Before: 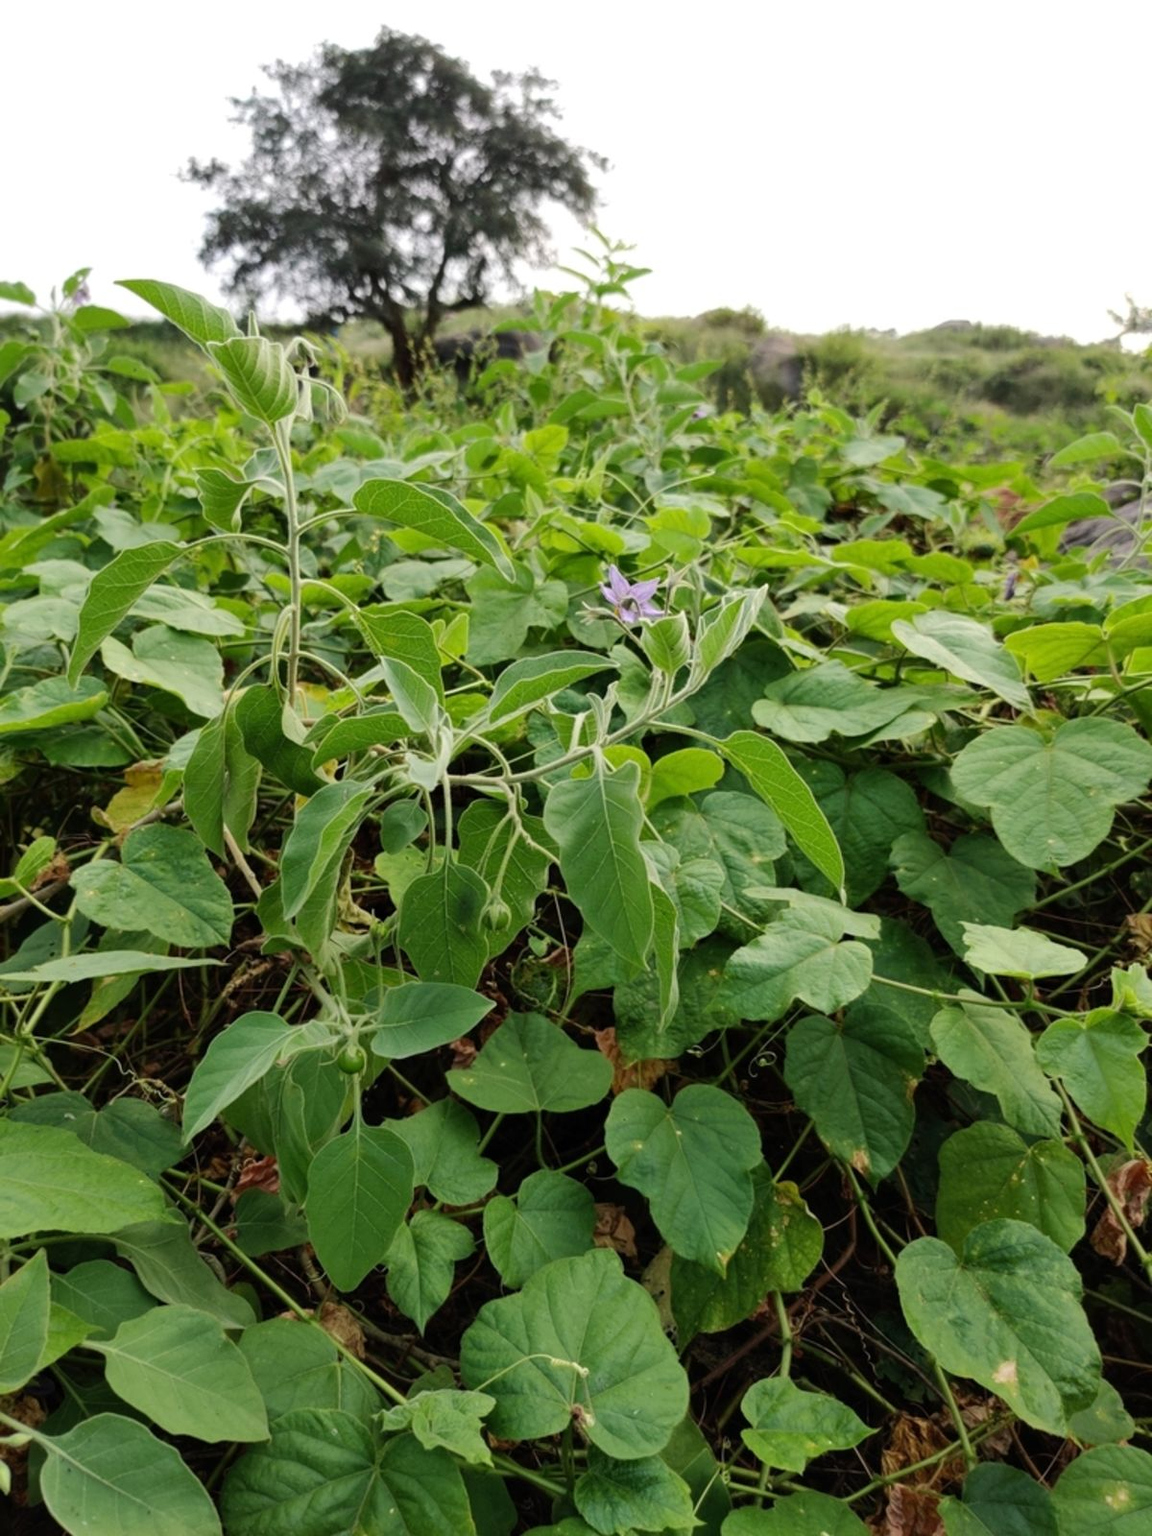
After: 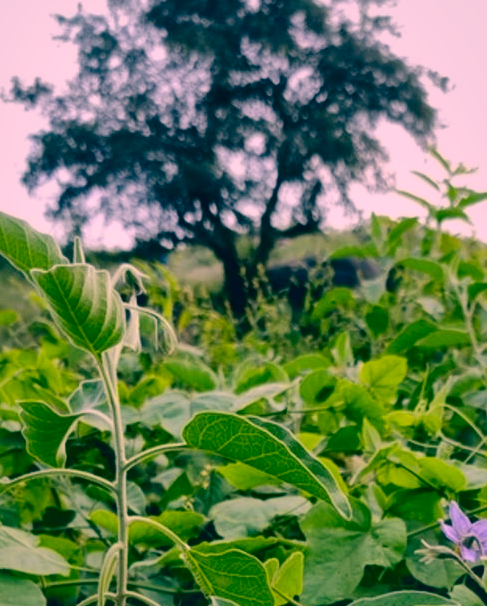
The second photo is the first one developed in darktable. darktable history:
exposure: exposure -0.582 EV, compensate highlight preservation false
crop: left 15.452%, top 5.459%, right 43.956%, bottom 56.62%
local contrast: mode bilateral grid, contrast 20, coarseness 50, detail 171%, midtone range 0.2
color correction: highlights a* 17.03, highlights b* 0.205, shadows a* -15.38, shadows b* -14.56, saturation 1.5
